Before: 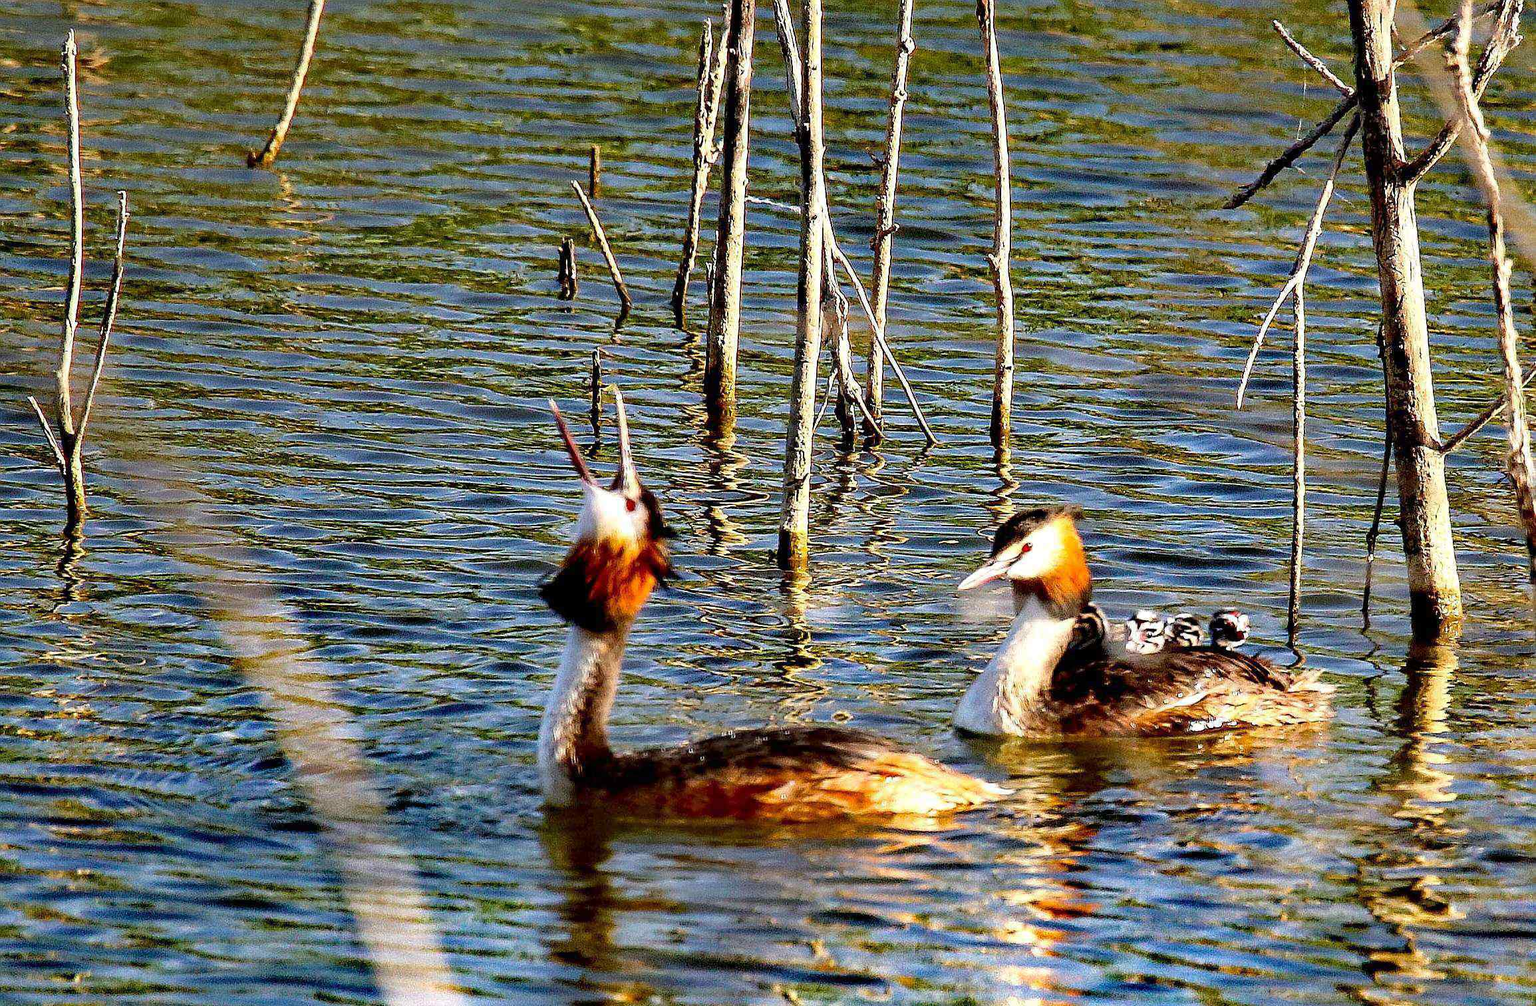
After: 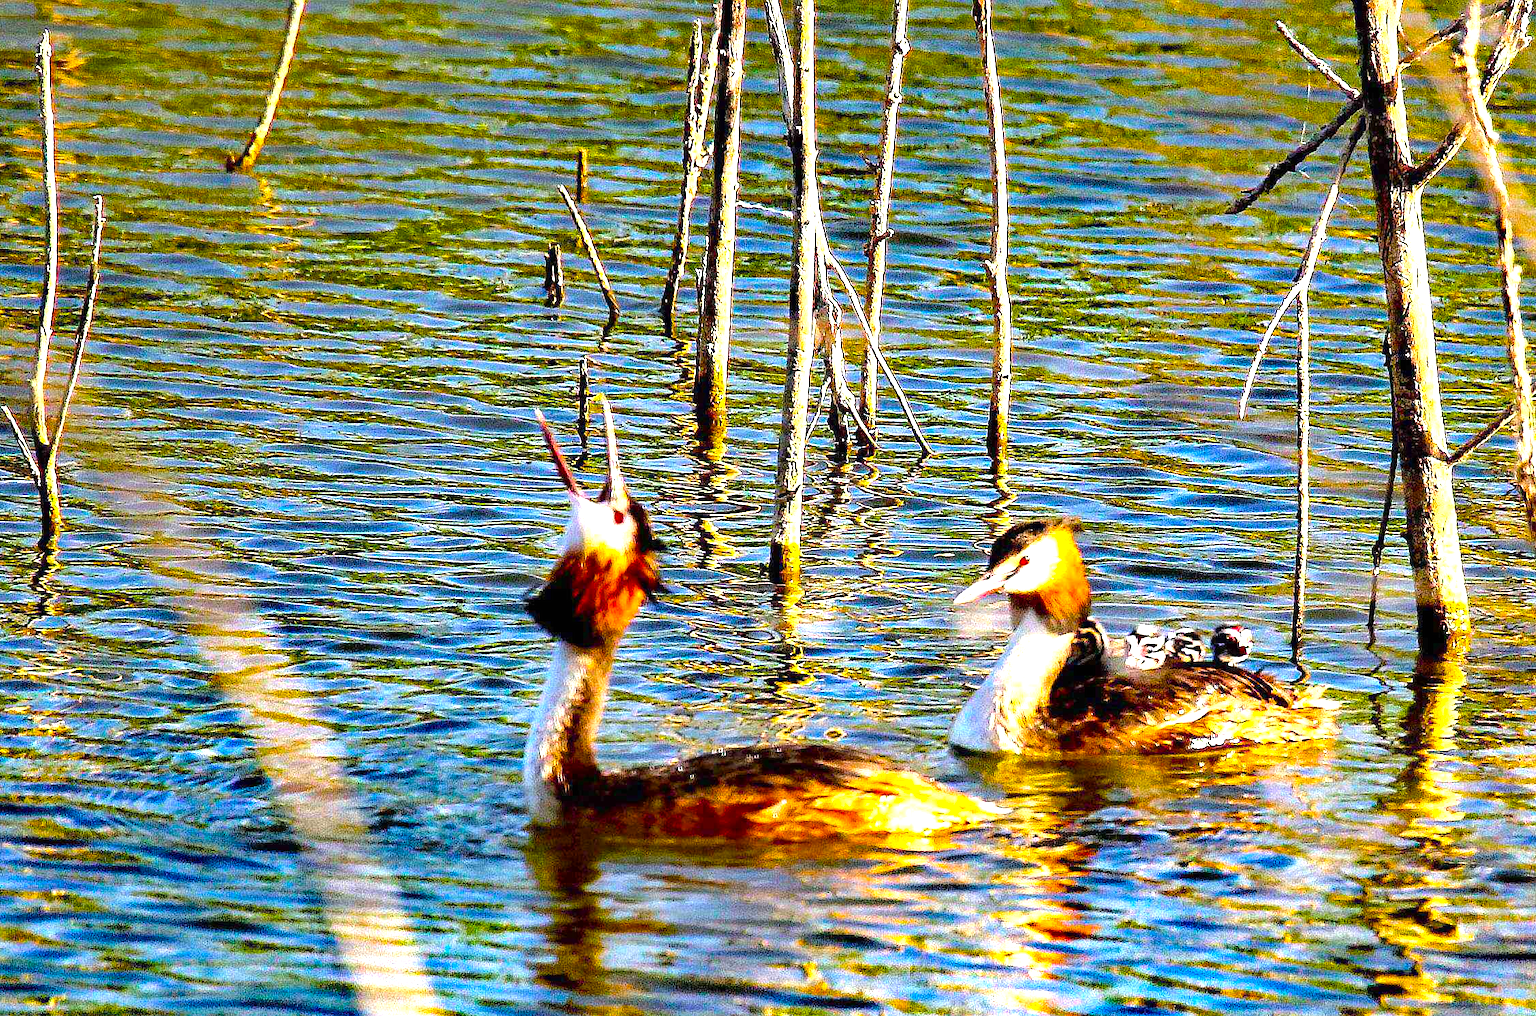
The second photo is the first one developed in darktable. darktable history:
crop and rotate: left 1.754%, right 0.569%, bottom 1.253%
color correction: highlights a* -0.114, highlights b* 0.1
color balance rgb: perceptual saturation grading › global saturation 75.132%, perceptual saturation grading › shadows -30.618%
exposure: black level correction 0, exposure 0.889 EV, compensate highlight preservation false
